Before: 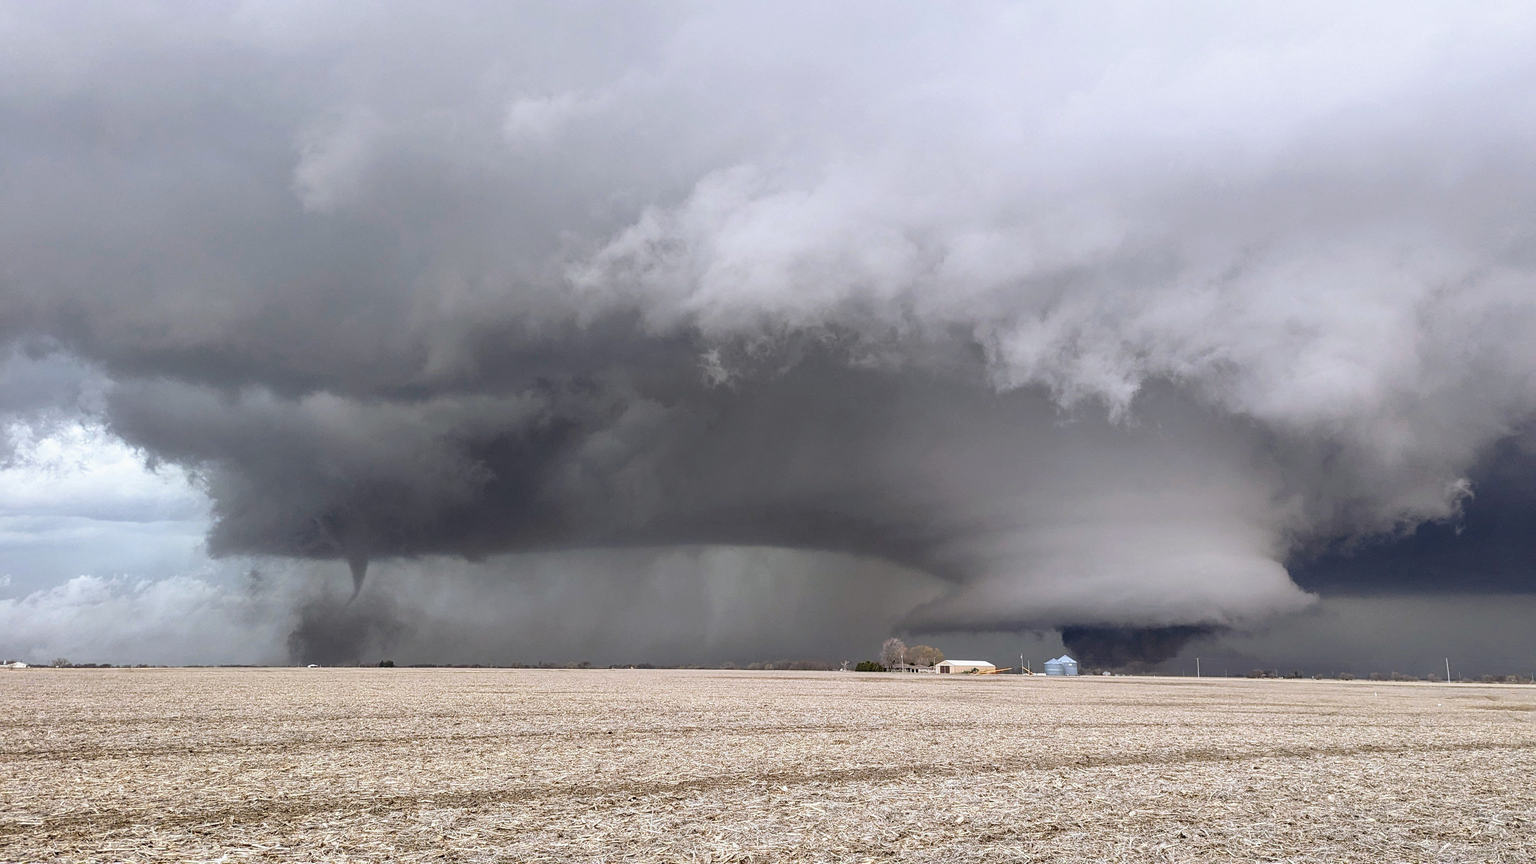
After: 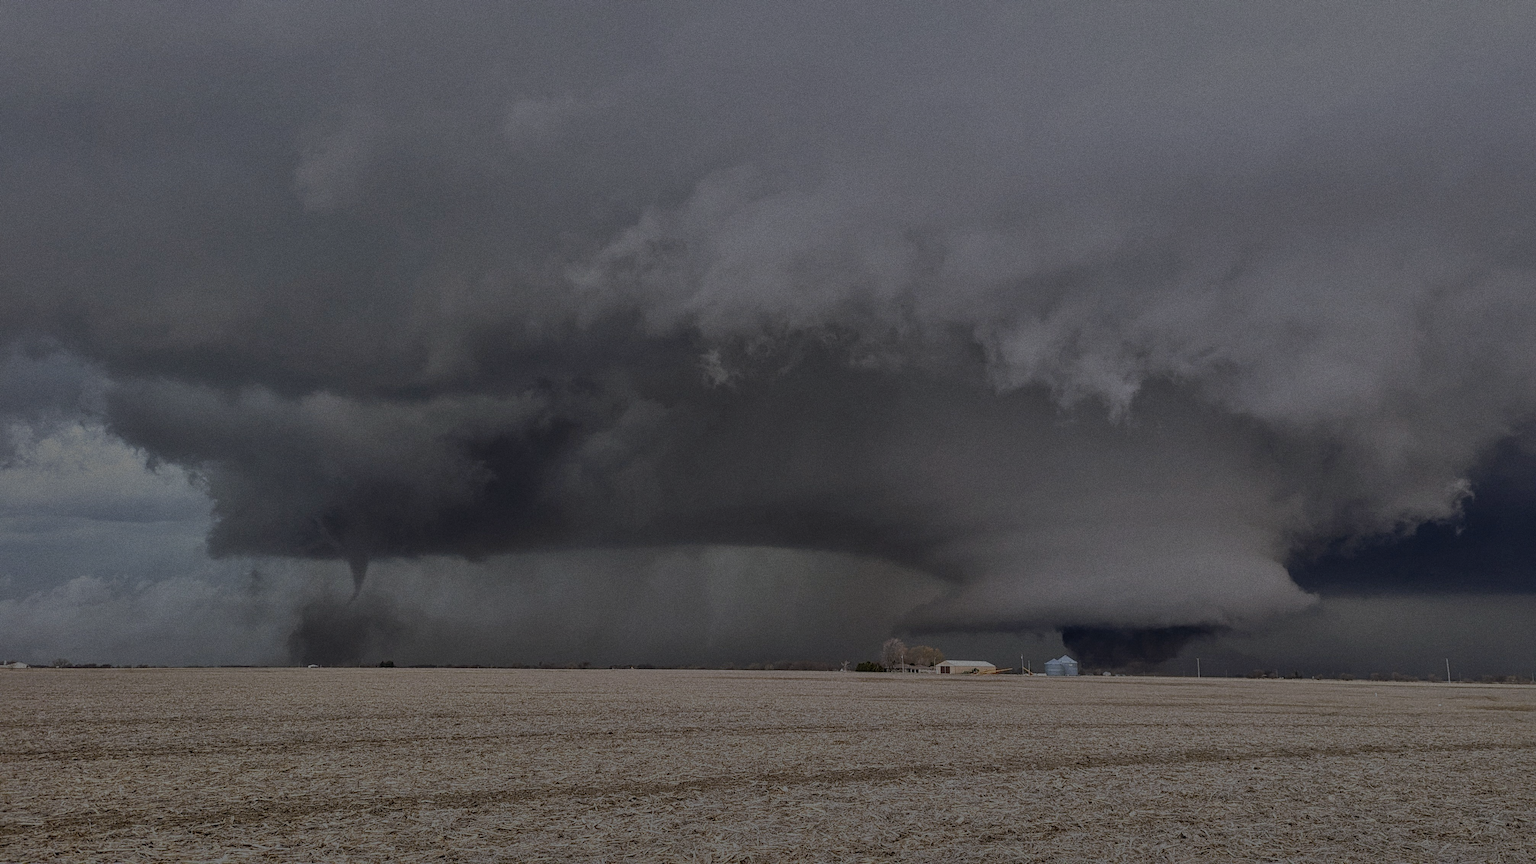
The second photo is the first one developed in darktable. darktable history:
exposure: exposure -2.446 EV, compensate highlight preservation false
grain: coarseness 0.09 ISO, strength 40%
tone equalizer: -8 EV 0.25 EV, -7 EV 0.417 EV, -6 EV 0.417 EV, -5 EV 0.25 EV, -3 EV -0.25 EV, -2 EV -0.417 EV, -1 EV -0.417 EV, +0 EV -0.25 EV, edges refinement/feathering 500, mask exposure compensation -1.57 EV, preserve details guided filter
shadows and highlights: shadows 43.06, highlights 6.94
color contrast: green-magenta contrast 0.96
